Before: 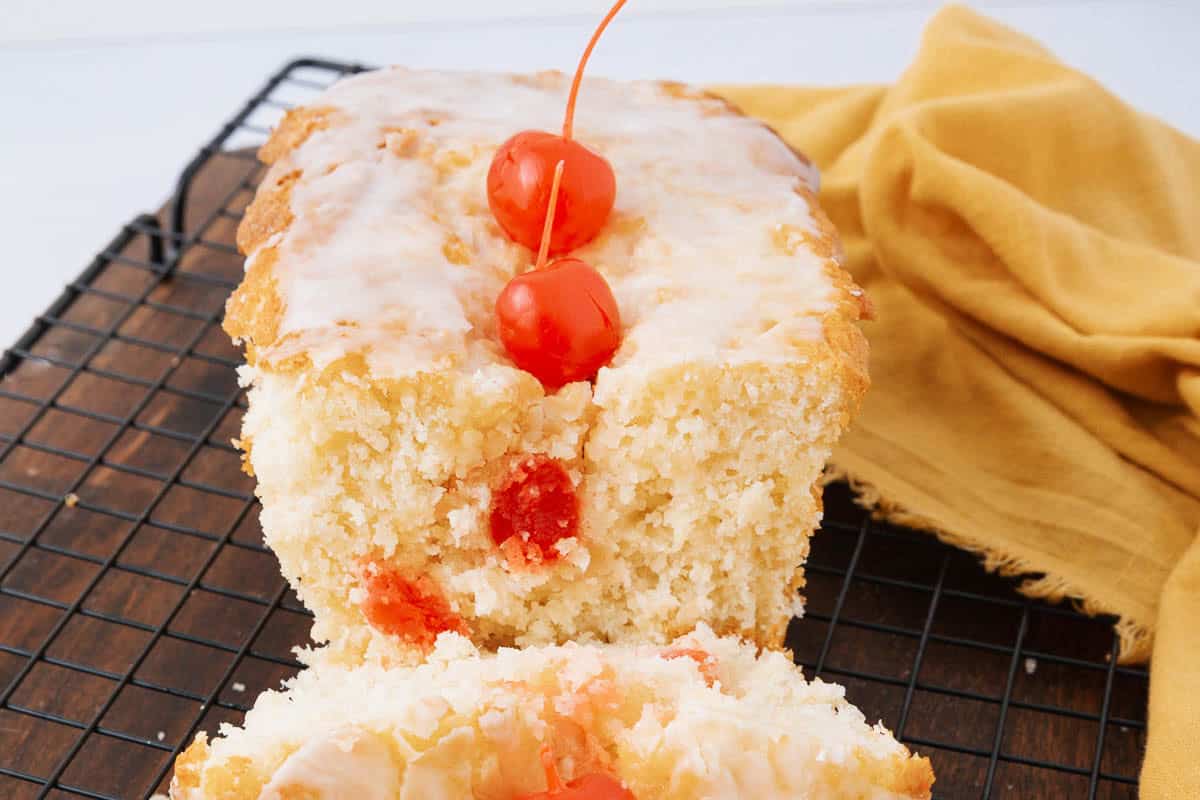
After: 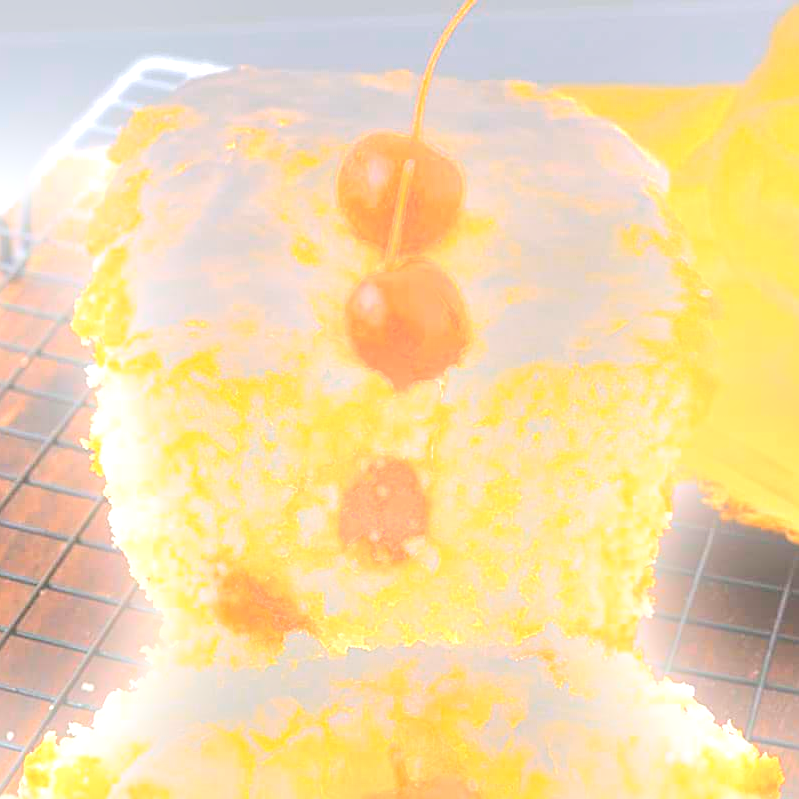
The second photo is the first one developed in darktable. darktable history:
sharpen: on, module defaults
crop and rotate: left 12.648%, right 20.685%
bloom: on, module defaults
exposure: black level correction 0, exposure 1.45 EV, compensate exposure bias true, compensate highlight preservation false
